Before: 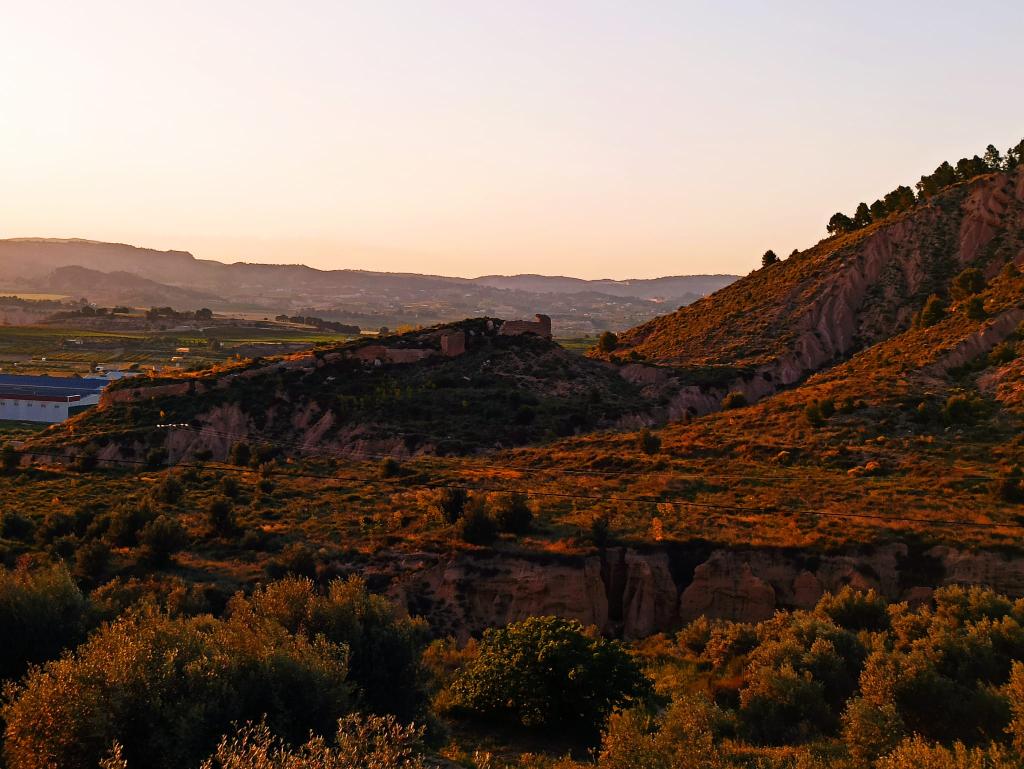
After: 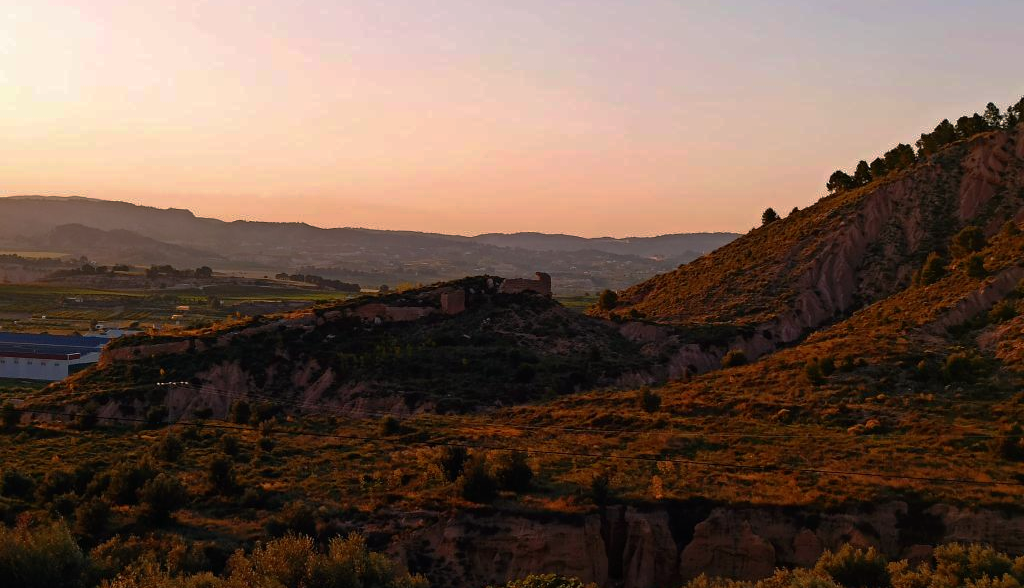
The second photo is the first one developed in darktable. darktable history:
base curve: curves: ch0 [(0, 0) (0.826, 0.587) (1, 1)], preserve colors none
crop: top 5.573%, bottom 17.873%
